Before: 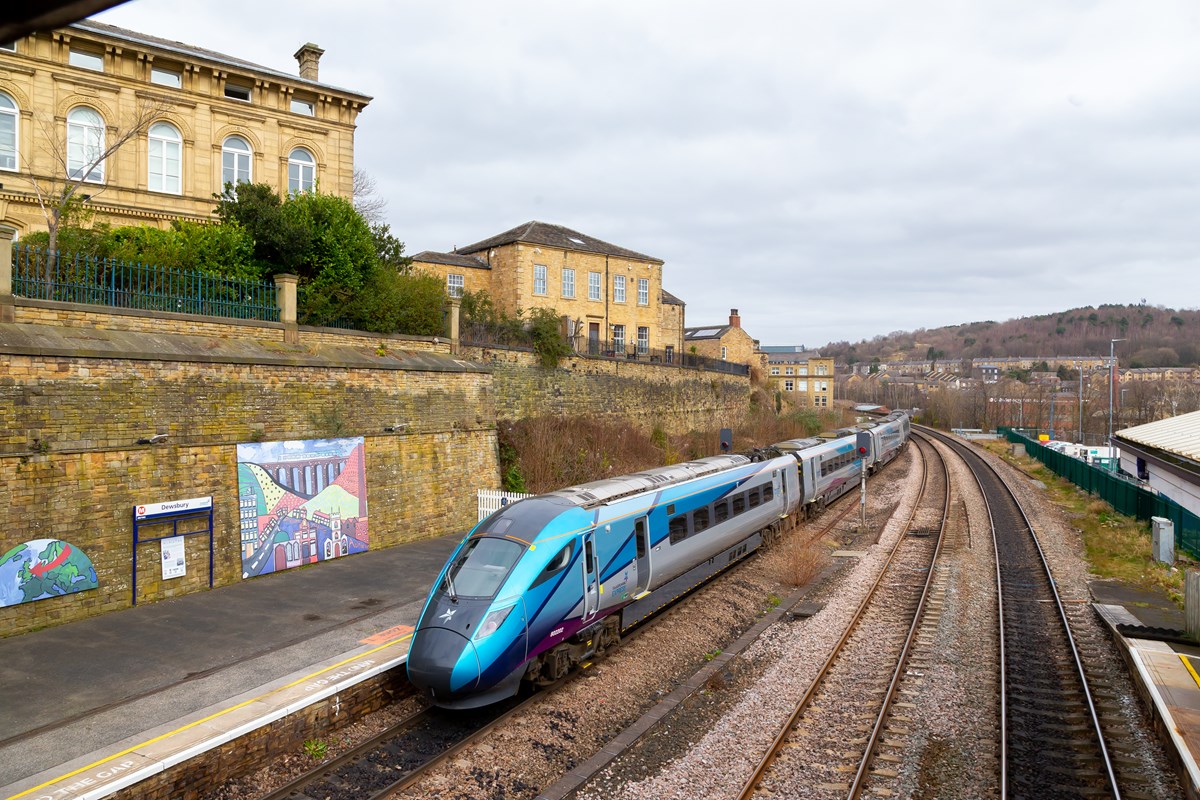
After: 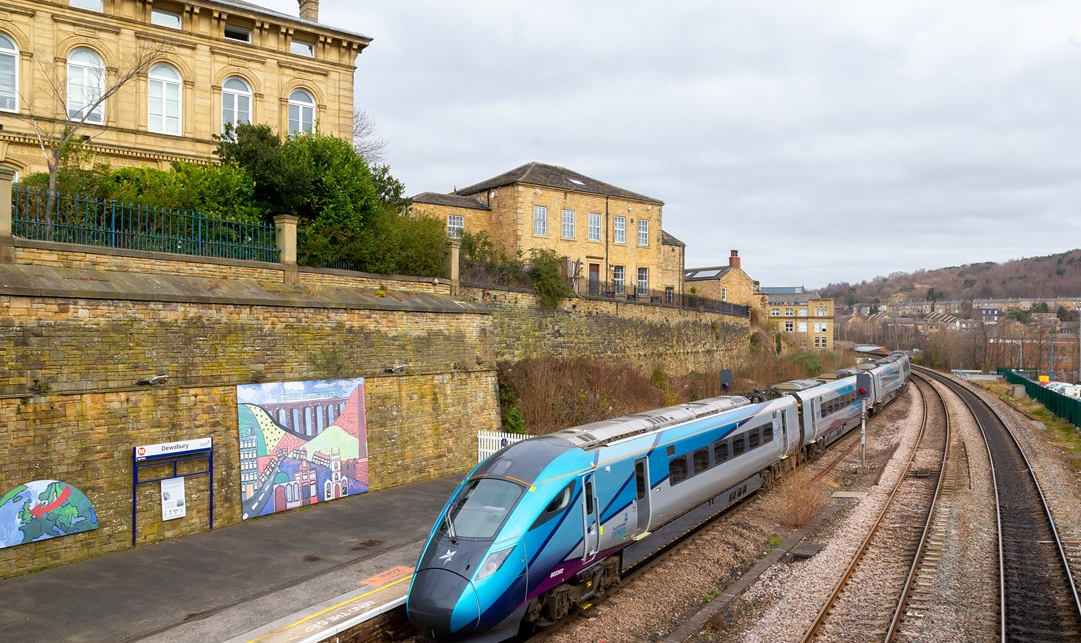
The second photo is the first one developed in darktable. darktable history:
crop: top 7.479%, right 9.892%, bottom 12.072%
